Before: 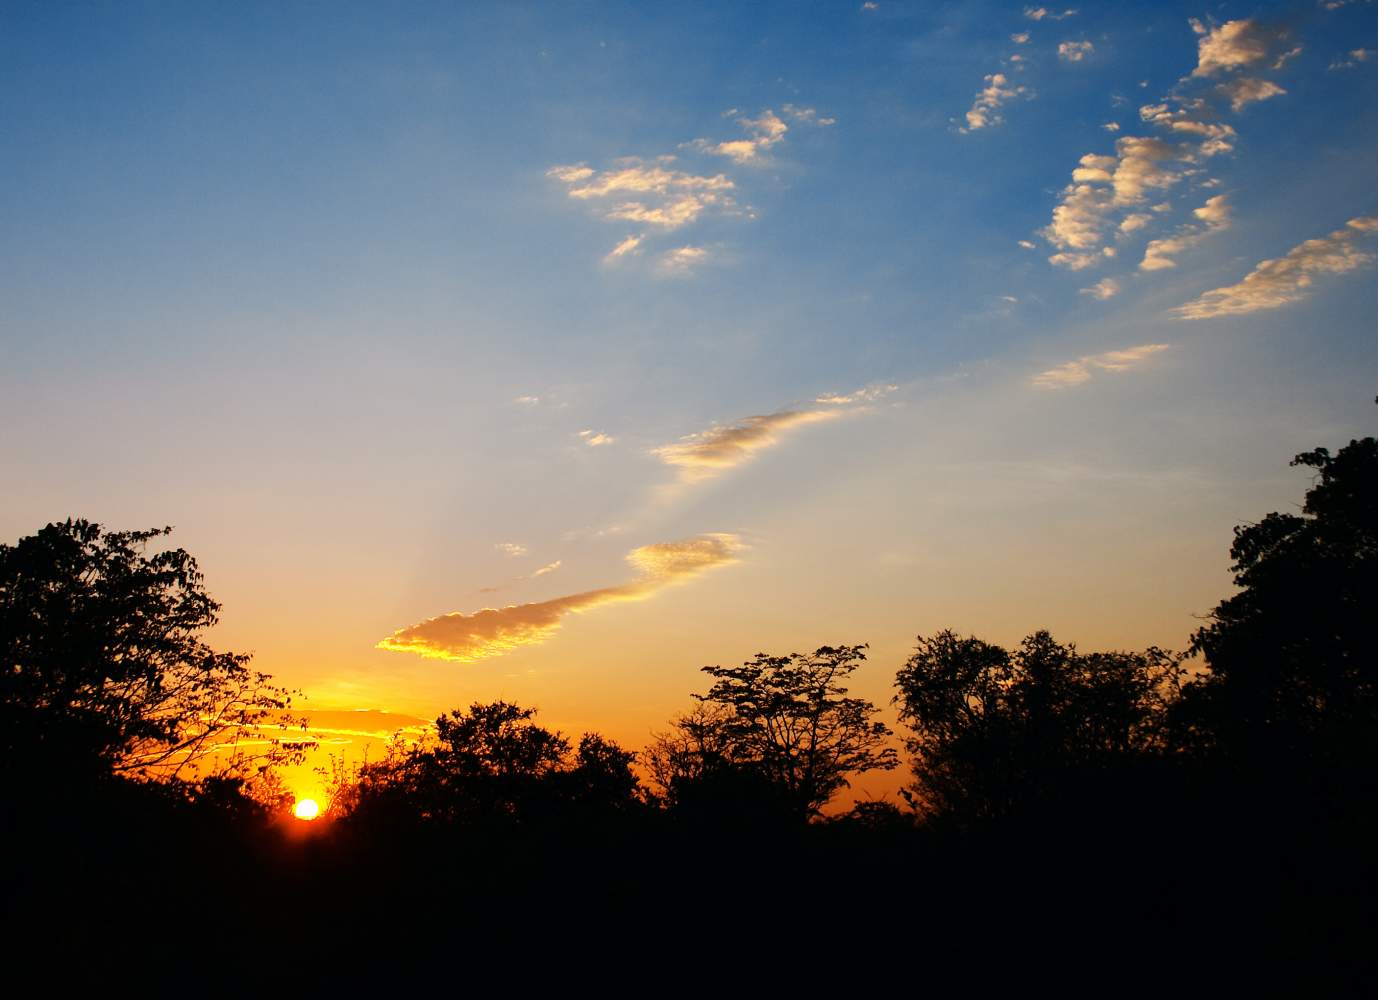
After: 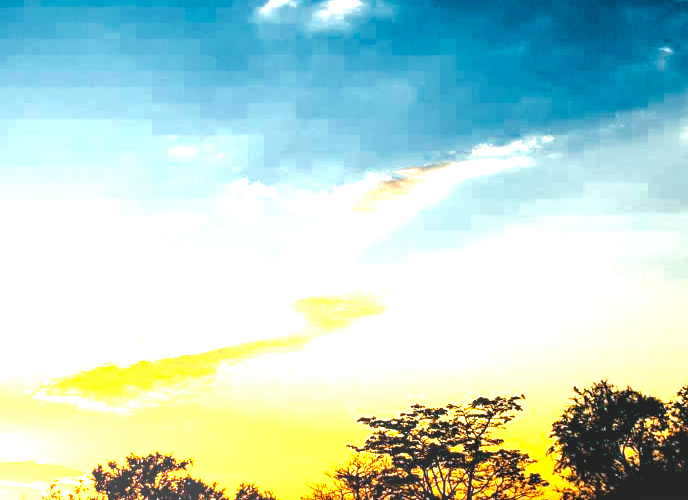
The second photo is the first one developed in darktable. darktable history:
local contrast: on, module defaults
contrast brightness saturation: saturation -0.17
color contrast: green-magenta contrast 0.8, blue-yellow contrast 1.1, unbound 0
base curve: curves: ch0 [(0, 0) (0.74, 0.67) (1, 1)]
color balance rgb: shadows lift › luminance -7.7%, shadows lift › chroma 2.13%, shadows lift › hue 165.27°, power › luminance -7.77%, power › chroma 1.1%, power › hue 215.88°, highlights gain › luminance 15.15%, highlights gain › chroma 7%, highlights gain › hue 125.57°, global offset › luminance -0.33%, global offset › chroma 0.11%, global offset › hue 165.27°, perceptual saturation grading › global saturation 24.42%, perceptual saturation grading › highlights -24.42%, perceptual saturation grading › mid-tones 24.42%, perceptual saturation grading › shadows 40%, perceptual brilliance grading › global brilliance -5%, perceptual brilliance grading › highlights 24.42%, perceptual brilliance grading › mid-tones 7%, perceptual brilliance grading › shadows -5%
crop: left 25%, top 25%, right 25%, bottom 25%
color calibration: output R [1.422, -0.35, -0.252, 0], output G [-0.238, 1.259, -0.084, 0], output B [-0.081, -0.196, 1.58, 0], output brightness [0.49, 0.671, -0.57, 0], illuminant same as pipeline (D50), adaptation none (bypass), saturation algorithm version 1 (2020)
